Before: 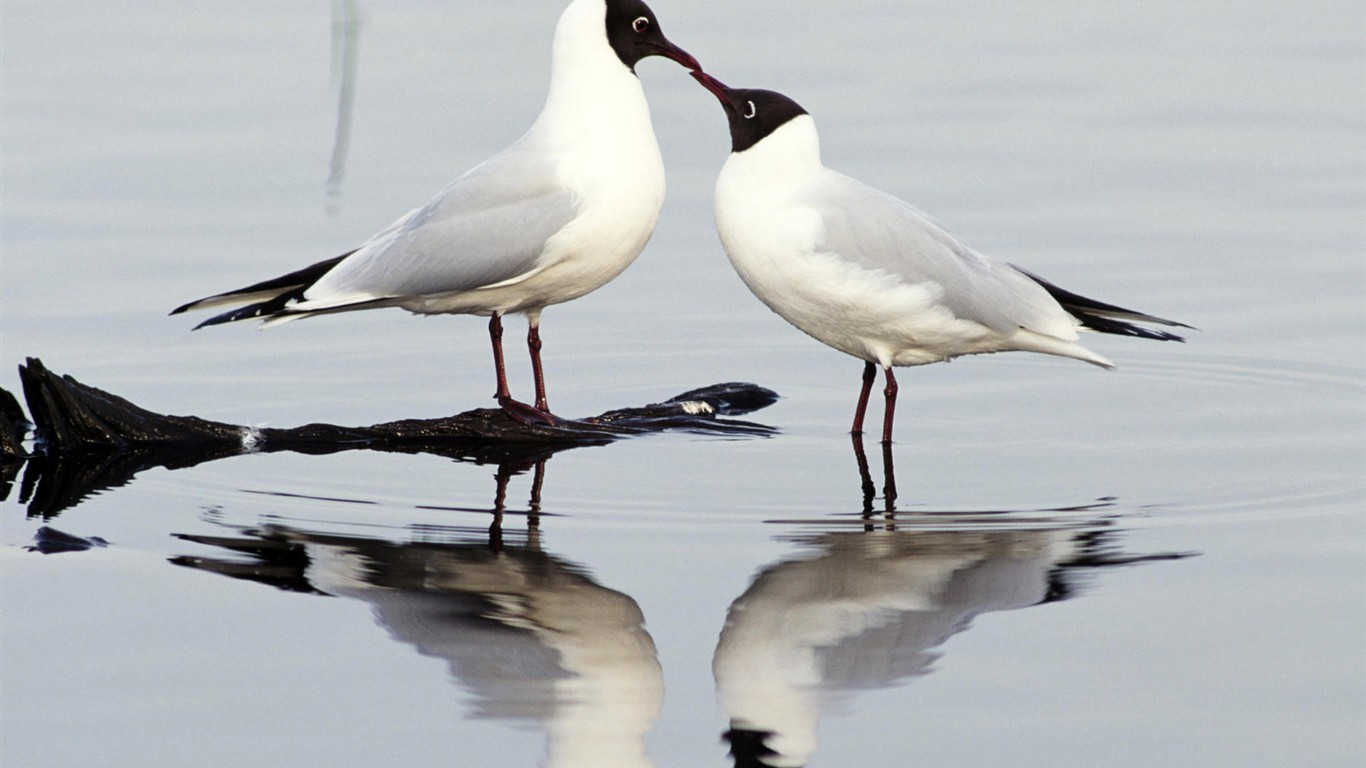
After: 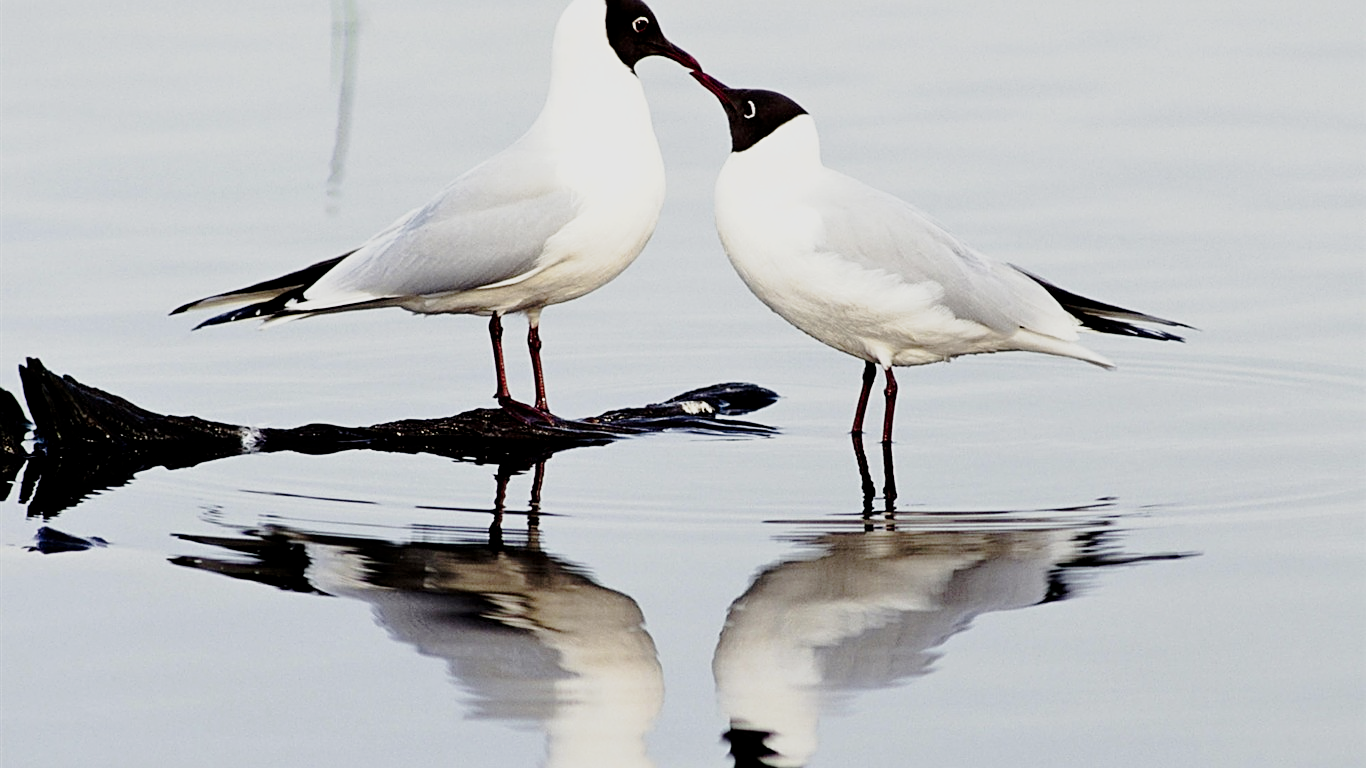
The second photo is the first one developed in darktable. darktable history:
sharpen: on, module defaults
local contrast: highlights 105%, shadows 99%, detail 119%, midtone range 0.2
tone curve: curves: ch0 [(0.003, 0.003) (0.104, 0.026) (0.236, 0.181) (0.401, 0.443) (0.495, 0.55) (0.625, 0.67) (0.819, 0.841) (0.96, 0.899)]; ch1 [(0, 0) (0.161, 0.092) (0.37, 0.302) (0.424, 0.402) (0.45, 0.466) (0.495, 0.51) (0.573, 0.571) (0.638, 0.641) (0.751, 0.741) (1, 1)]; ch2 [(0, 0) (0.352, 0.403) (0.466, 0.443) (0.524, 0.526) (0.56, 0.556) (1, 1)], preserve colors none
contrast equalizer: octaves 7, y [[0.535, 0.543, 0.548, 0.548, 0.542, 0.532], [0.5 ×6], [0.5 ×6], [0 ×6], [0 ×6]], mix -0.212
